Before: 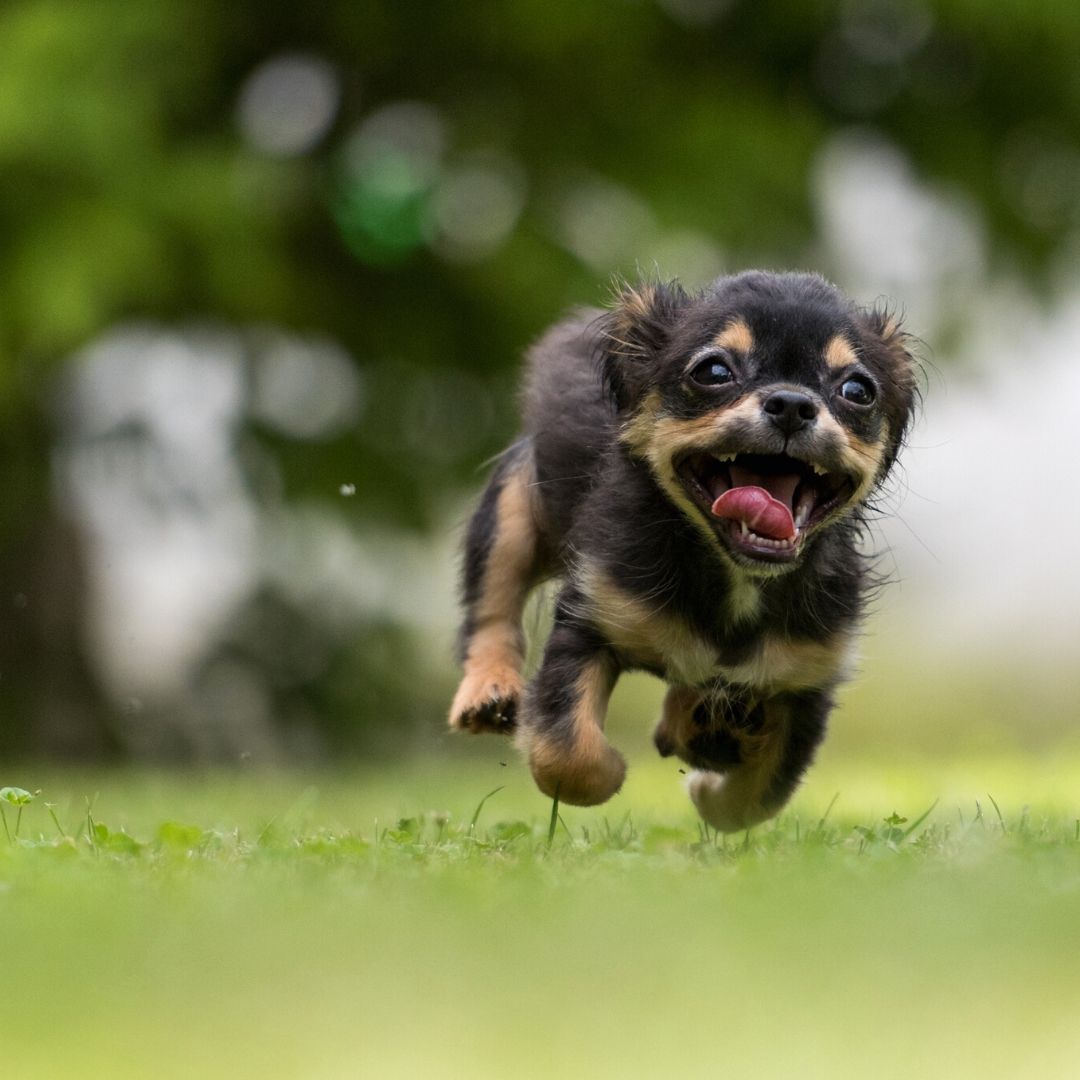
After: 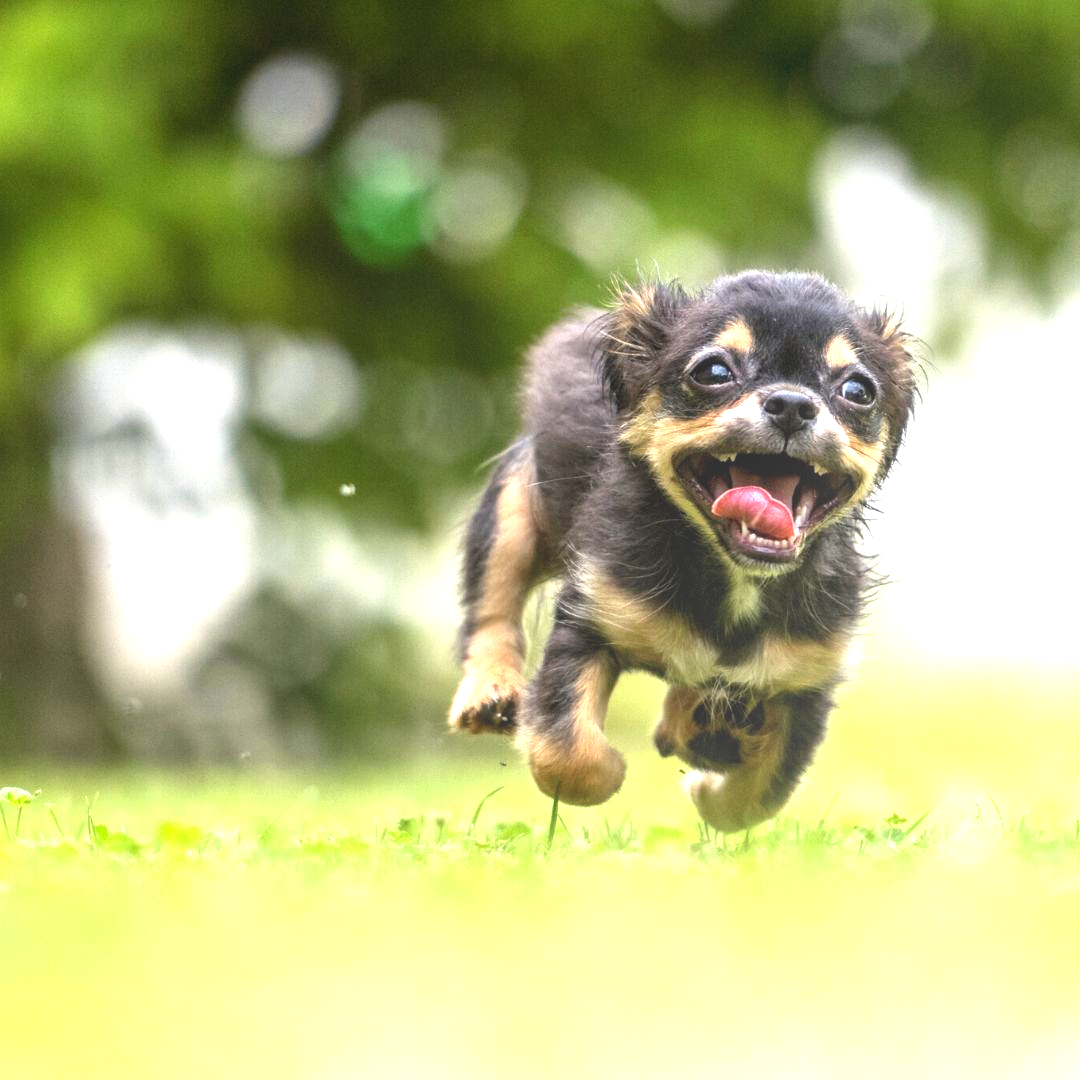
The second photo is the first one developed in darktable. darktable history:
levels: mode automatic, gray 50.8%
local contrast: highlights 48%, shadows 0%, detail 100%
exposure: exposure 0.657 EV
